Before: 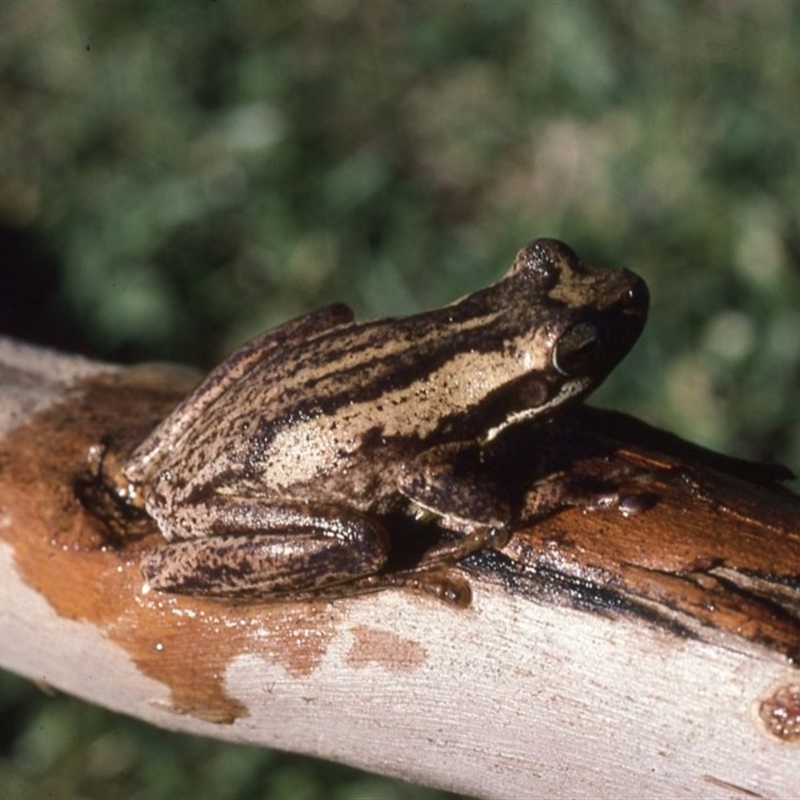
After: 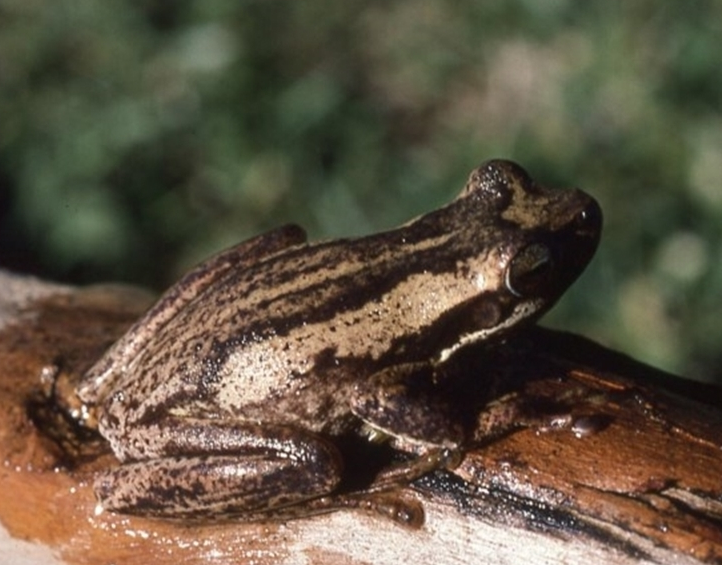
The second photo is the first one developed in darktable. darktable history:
crop: left 5.949%, top 9.955%, right 3.724%, bottom 19.332%
